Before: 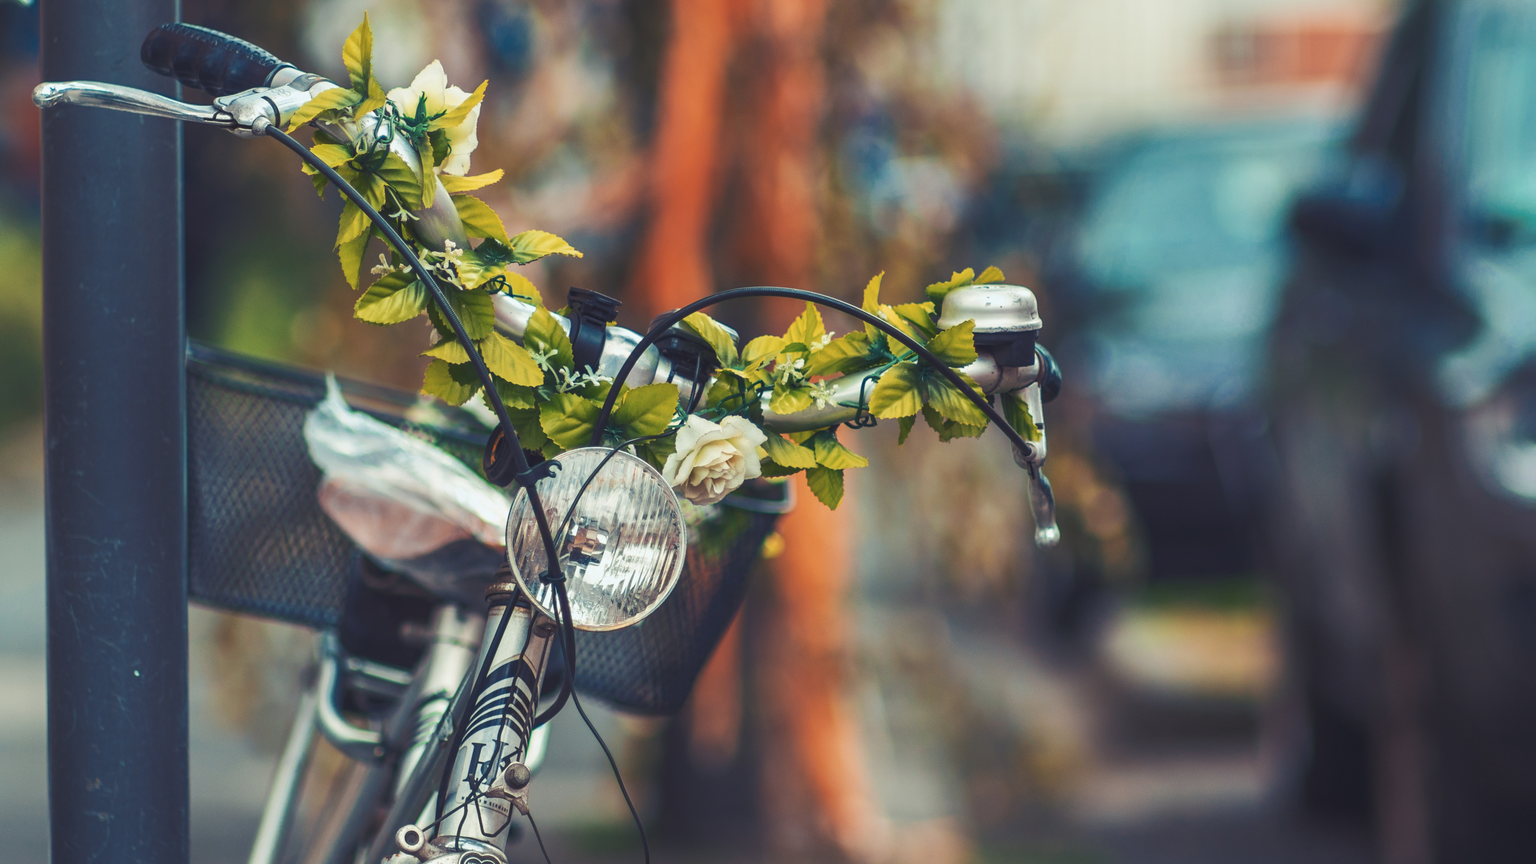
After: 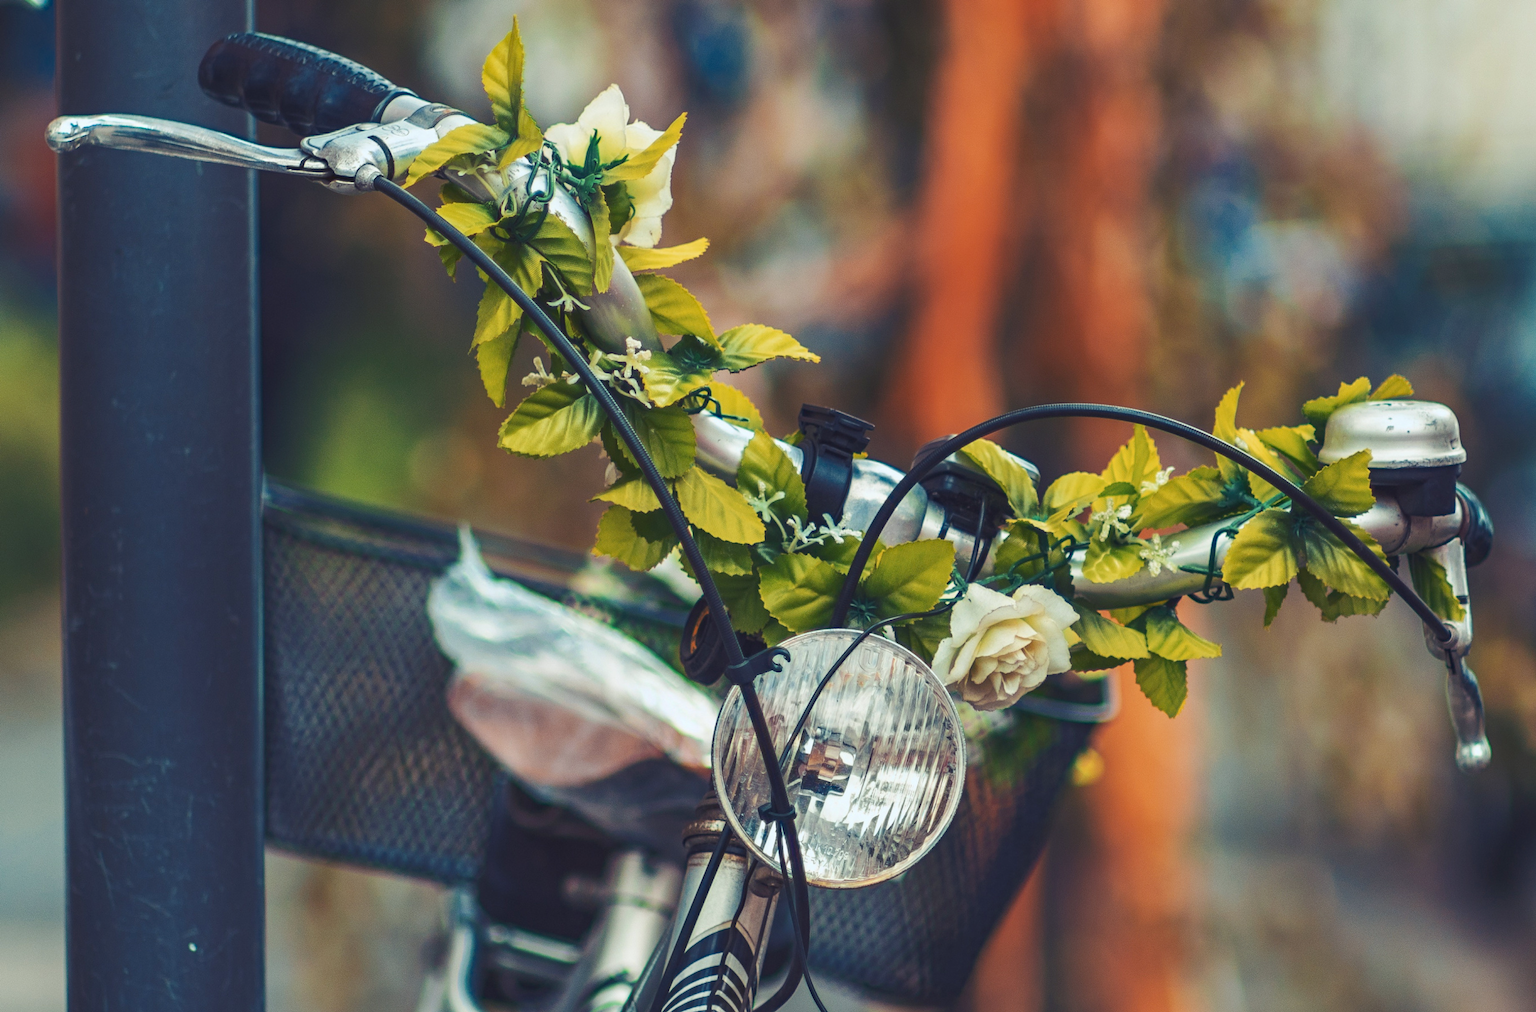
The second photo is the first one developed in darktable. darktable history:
haze removal: adaptive false
crop: right 28.885%, bottom 16.626%
white balance: red 0.988, blue 1.017
